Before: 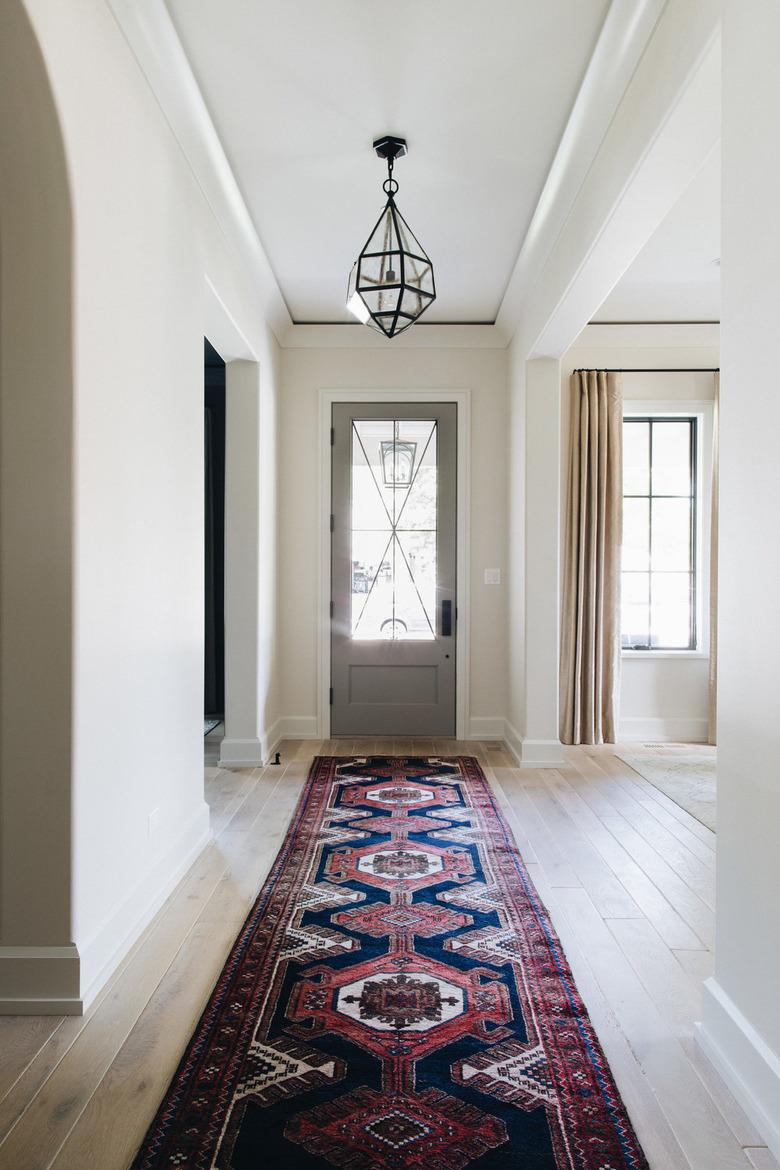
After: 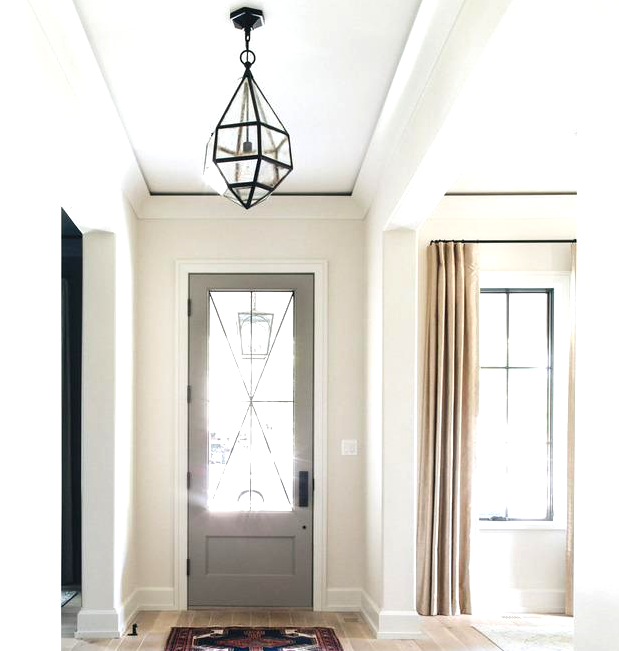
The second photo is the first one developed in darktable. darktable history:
crop: left 18.38%, top 11.092%, right 2.134%, bottom 33.217%
exposure: black level correction 0, exposure 0.7 EV, compensate exposure bias true, compensate highlight preservation false
